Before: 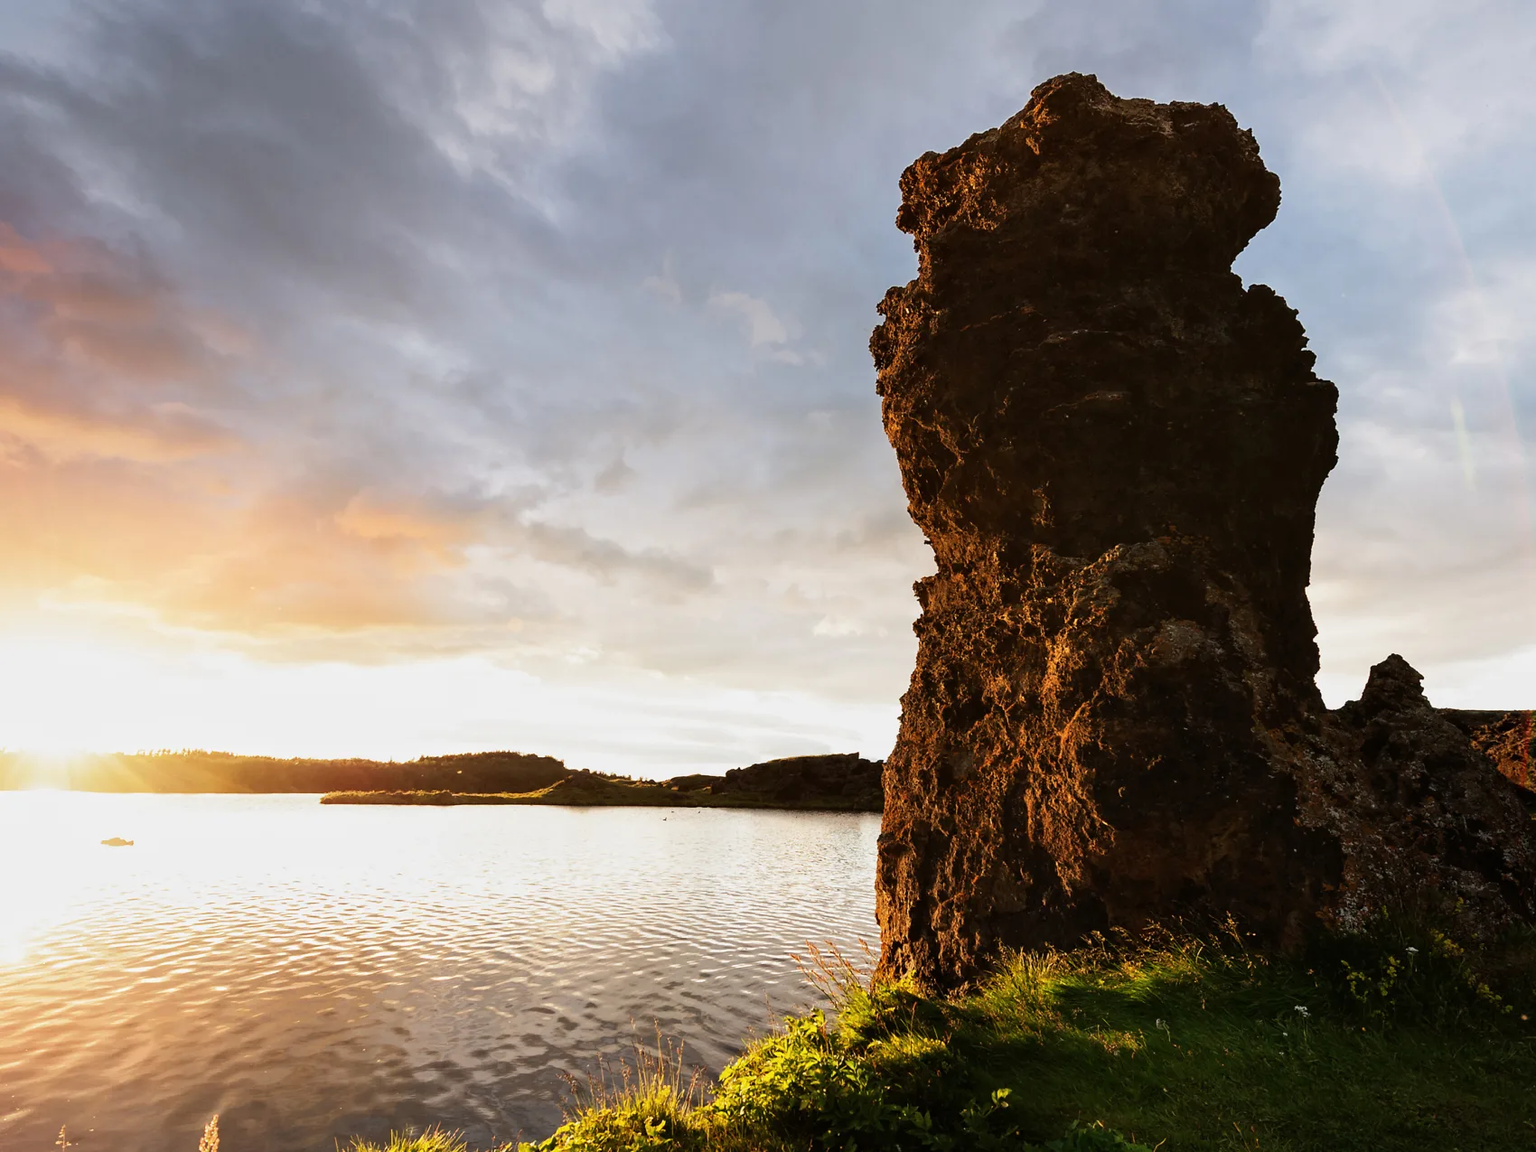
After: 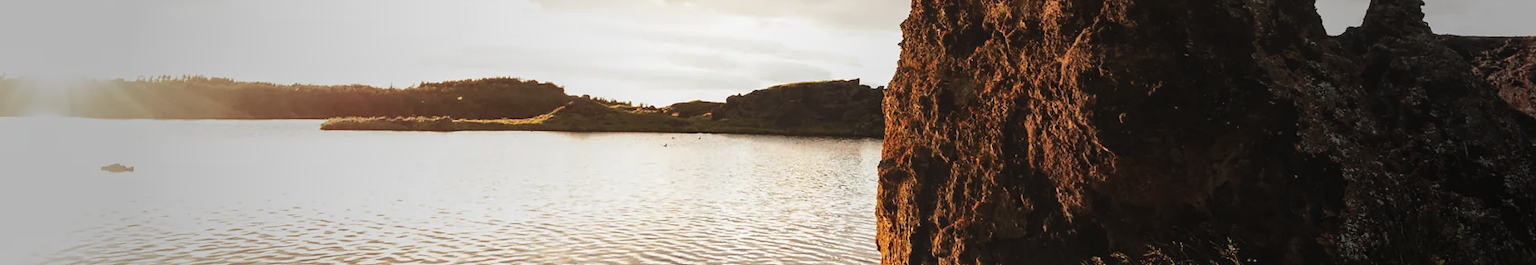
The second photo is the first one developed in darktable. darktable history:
local contrast: detail 109%
color balance rgb: global offset › luminance 0.477%, linear chroma grading › global chroma 5.284%, perceptual saturation grading › global saturation -3.313%, perceptual brilliance grading › global brilliance 2.531%
vignetting: fall-off start 16.26%, fall-off radius 101.08%, width/height ratio 0.713, unbound false
crop and rotate: top 58.554%, bottom 18.366%
